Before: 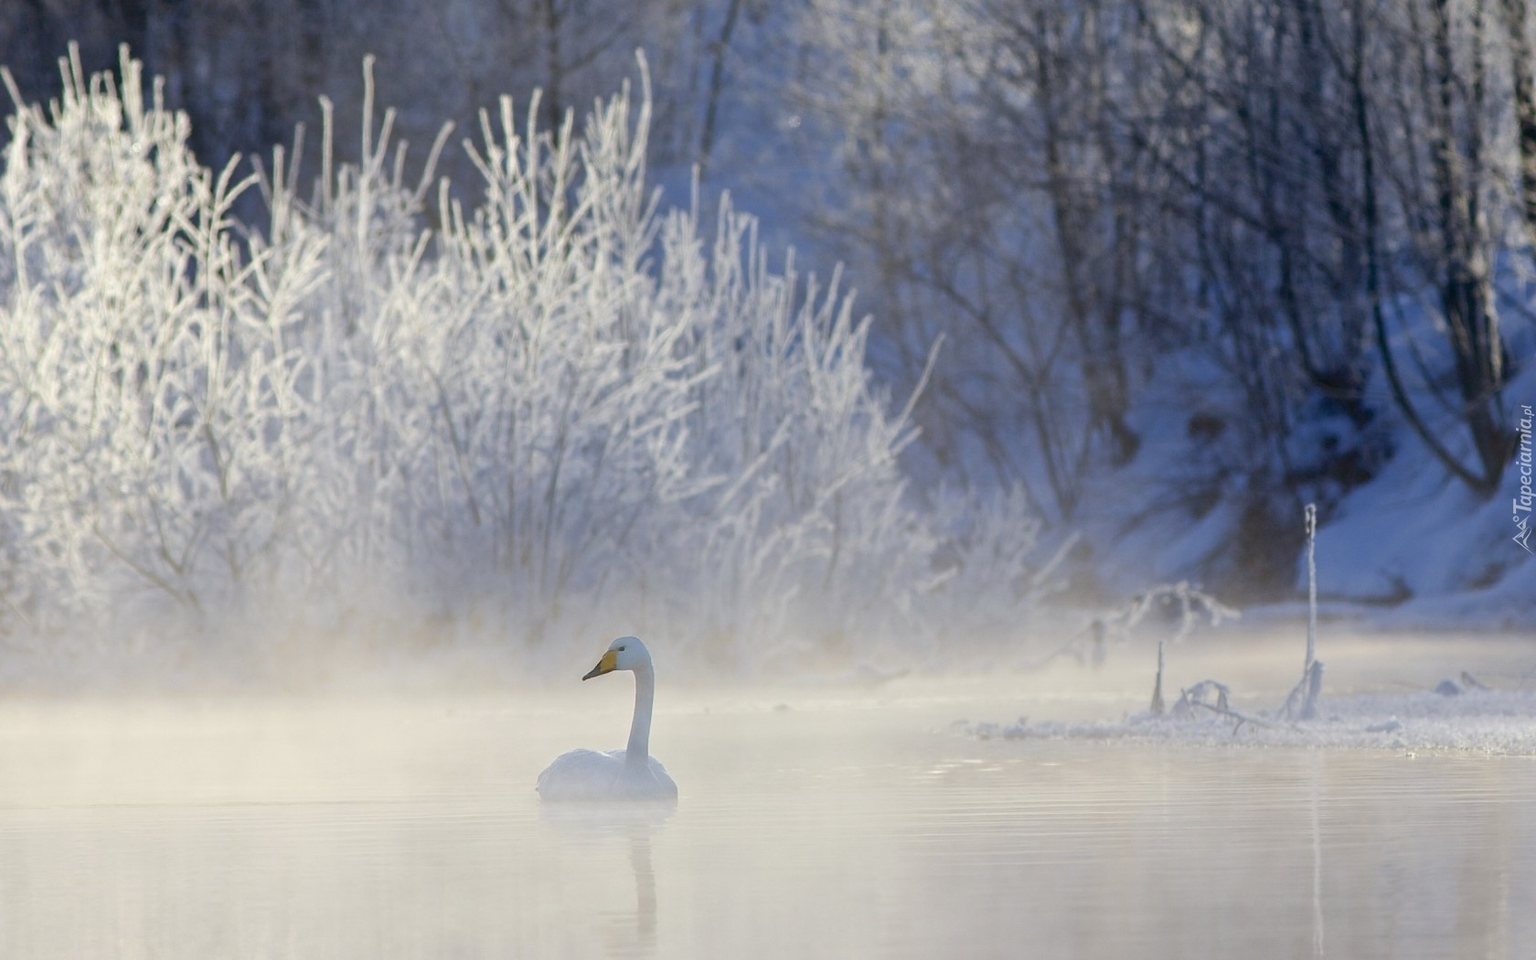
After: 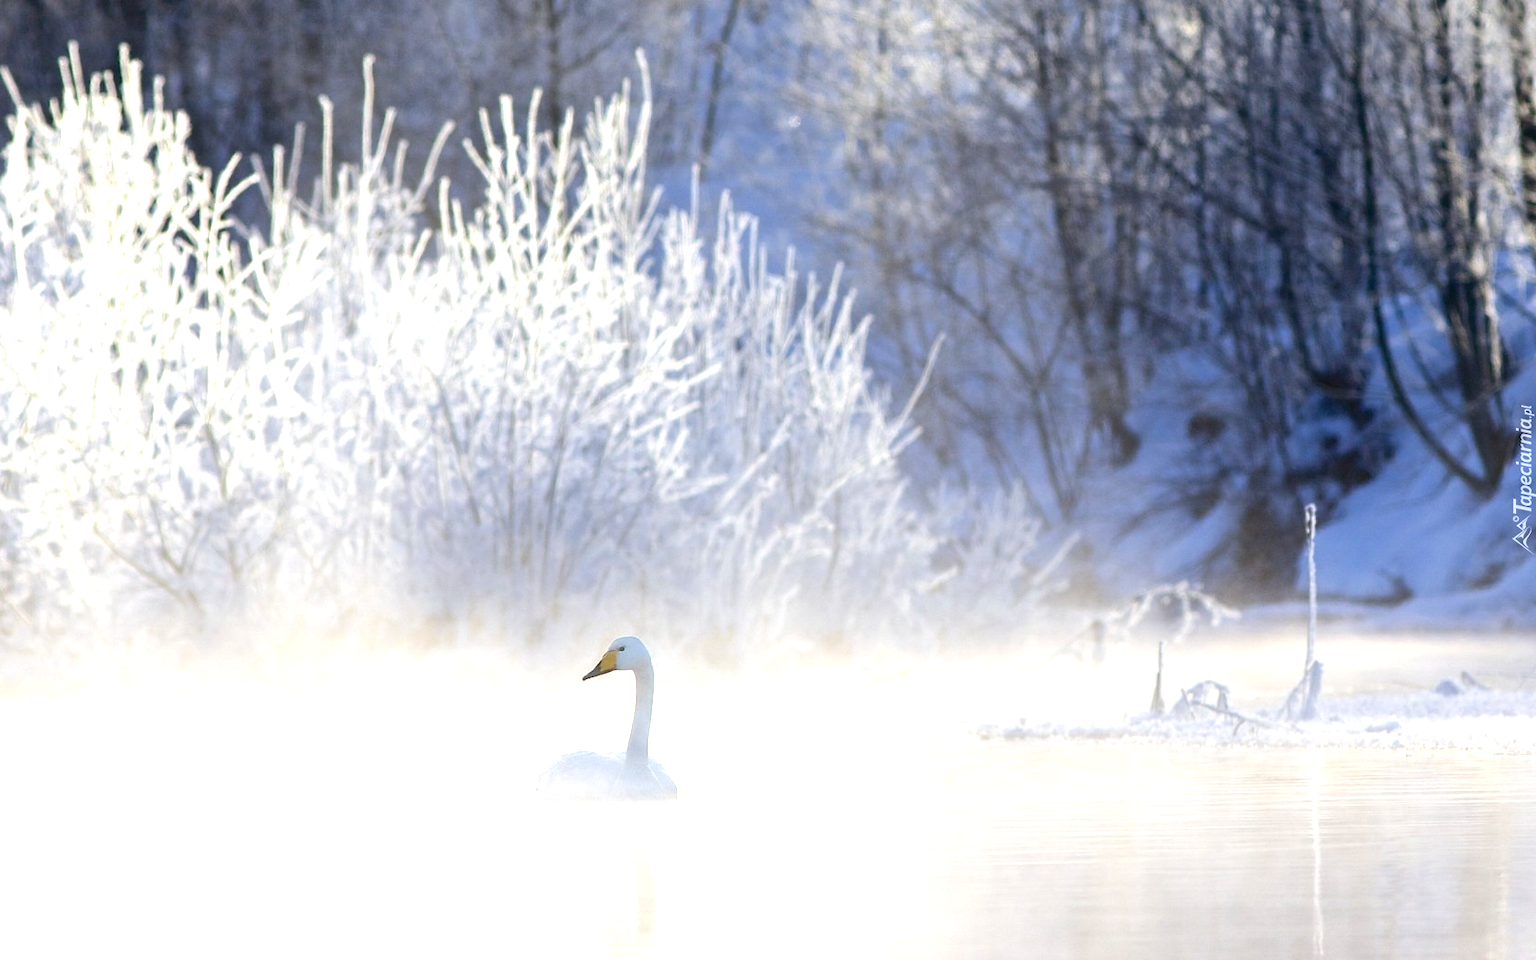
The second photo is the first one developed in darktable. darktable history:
tone equalizer: -8 EV -0.428 EV, -7 EV -0.39 EV, -6 EV -0.346 EV, -5 EV -0.186 EV, -3 EV 0.245 EV, -2 EV 0.329 EV, -1 EV 0.384 EV, +0 EV 0.418 EV, edges refinement/feathering 500, mask exposure compensation -1.57 EV, preserve details no
exposure: exposure 0.659 EV, compensate highlight preservation false
